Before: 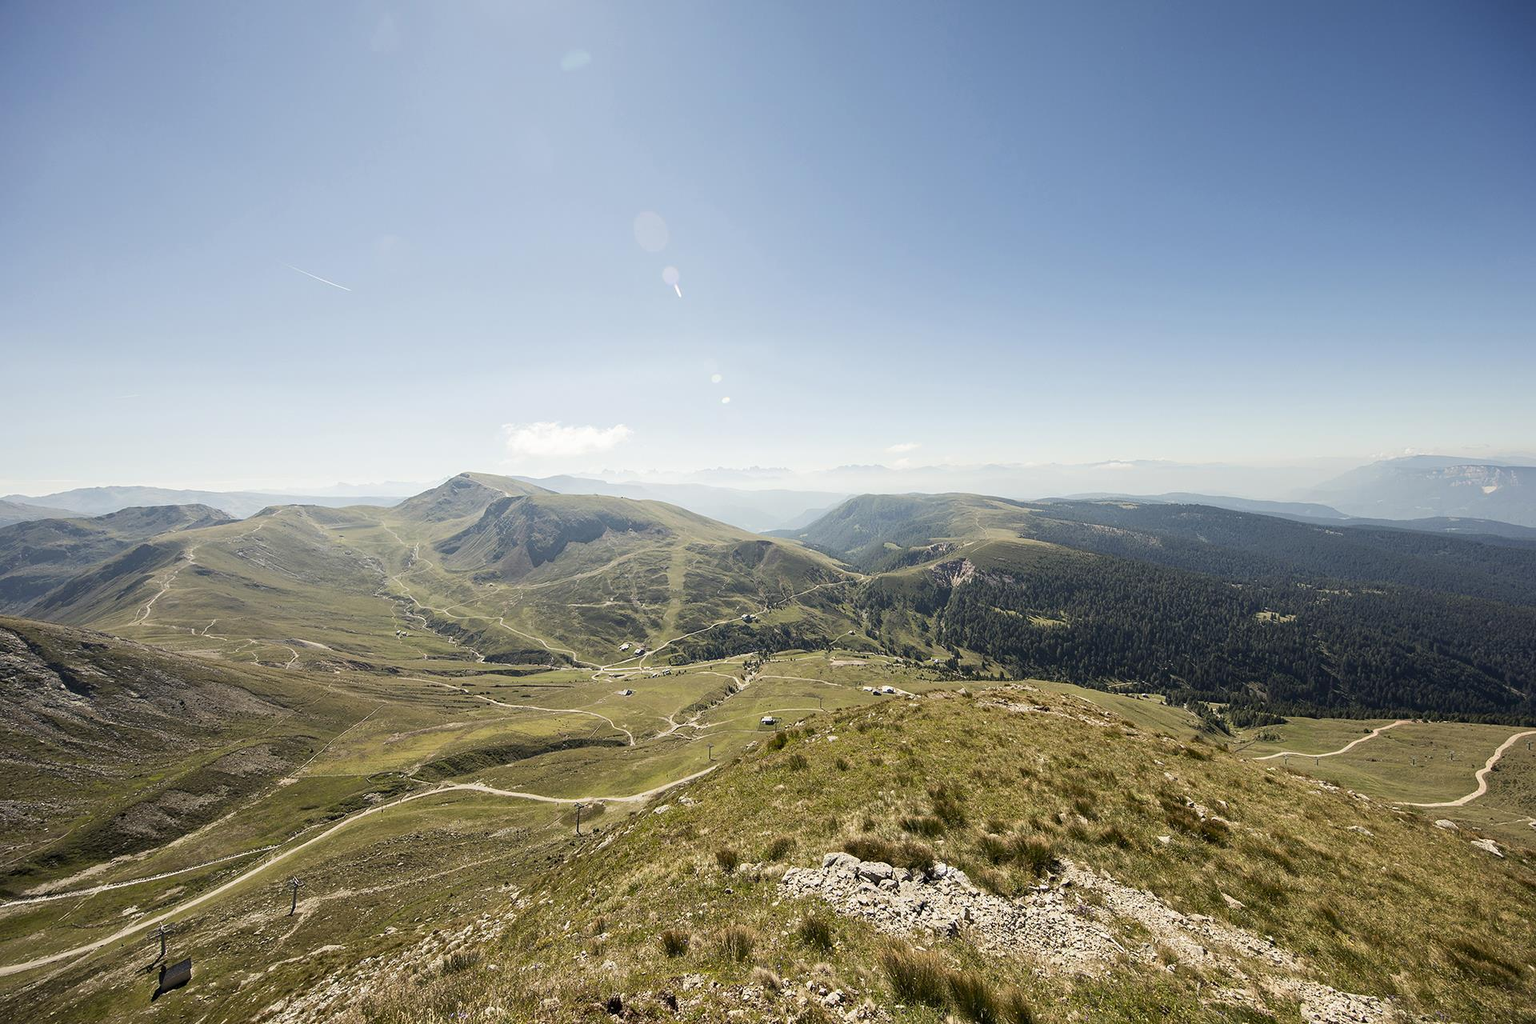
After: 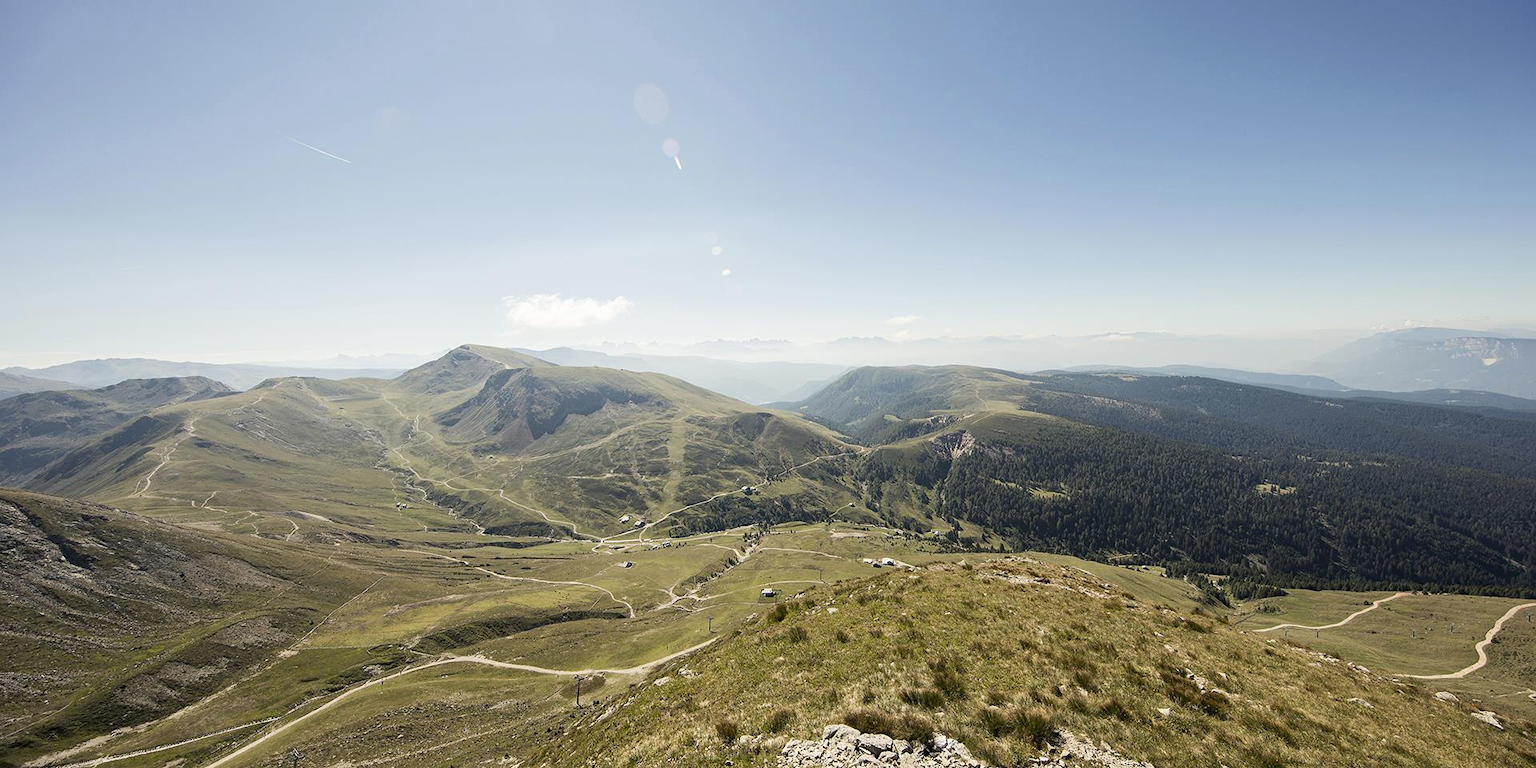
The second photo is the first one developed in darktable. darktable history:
crop and rotate: top 12.5%, bottom 12.5%
tone equalizer: on, module defaults
color correction: saturation 0.98
